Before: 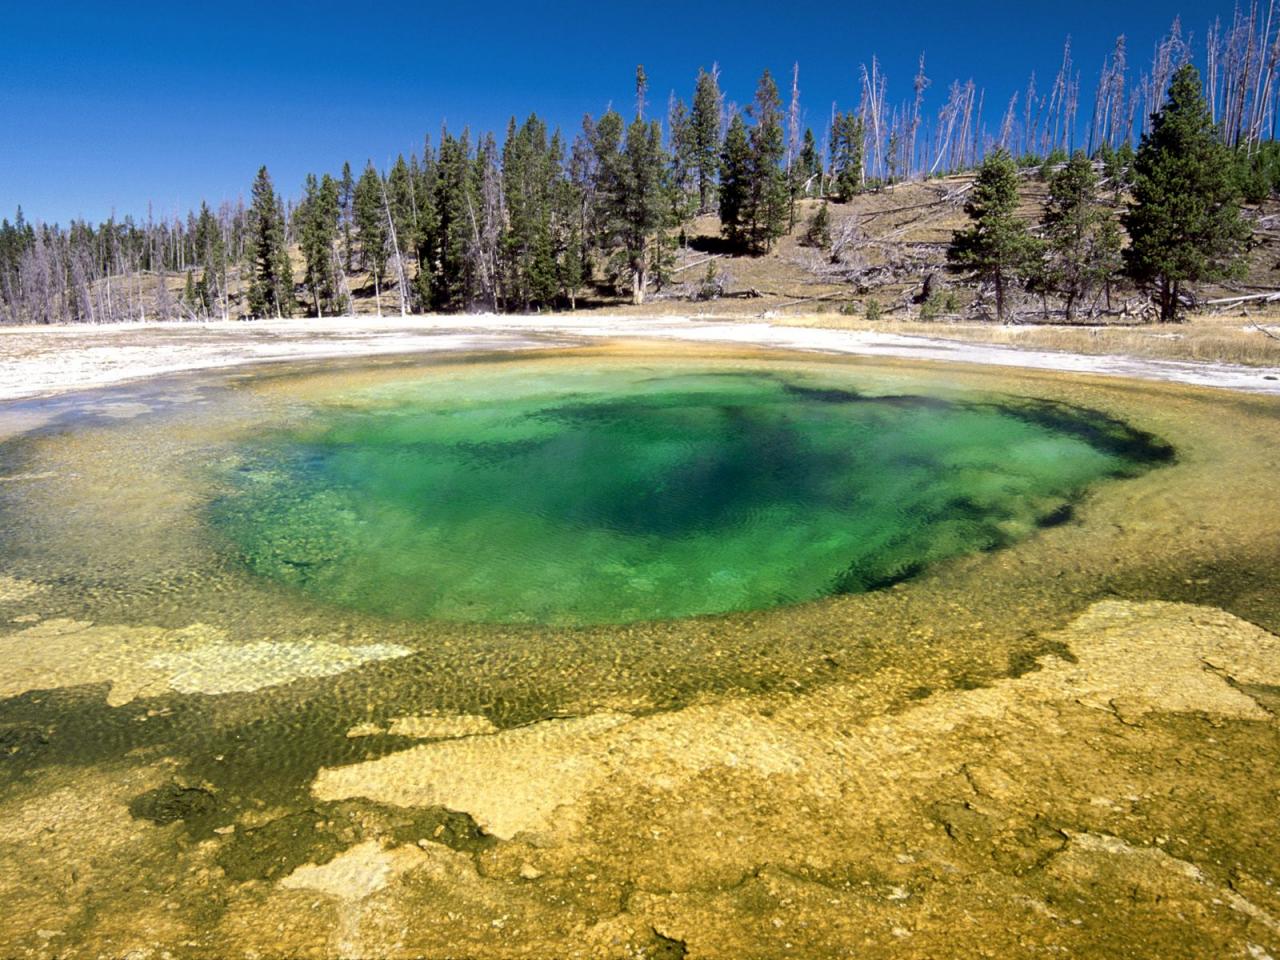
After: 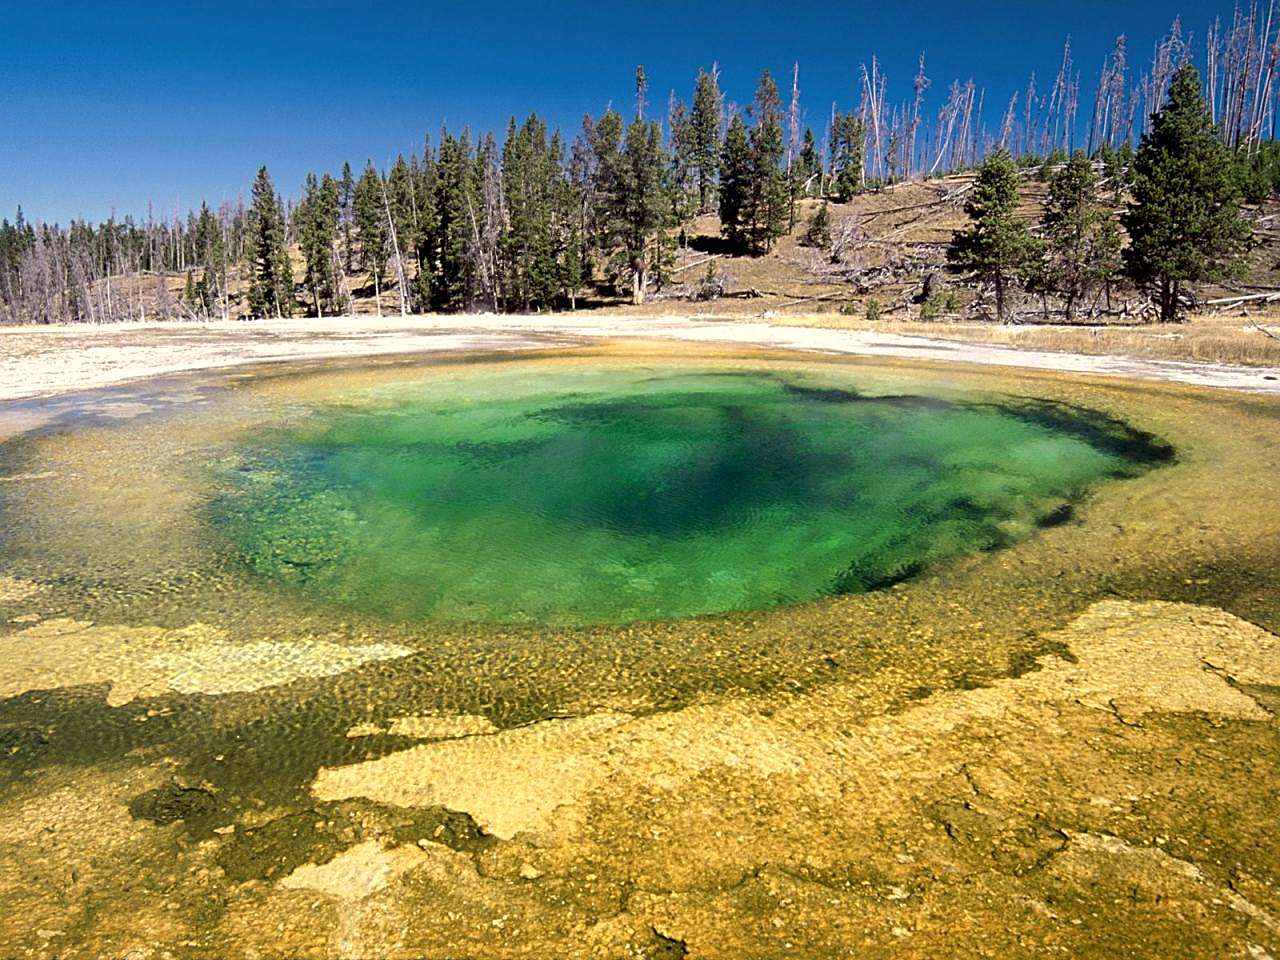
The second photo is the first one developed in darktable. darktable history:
sharpen: amount 0.575
tone equalizer: on, module defaults
white balance: red 1.045, blue 0.932
